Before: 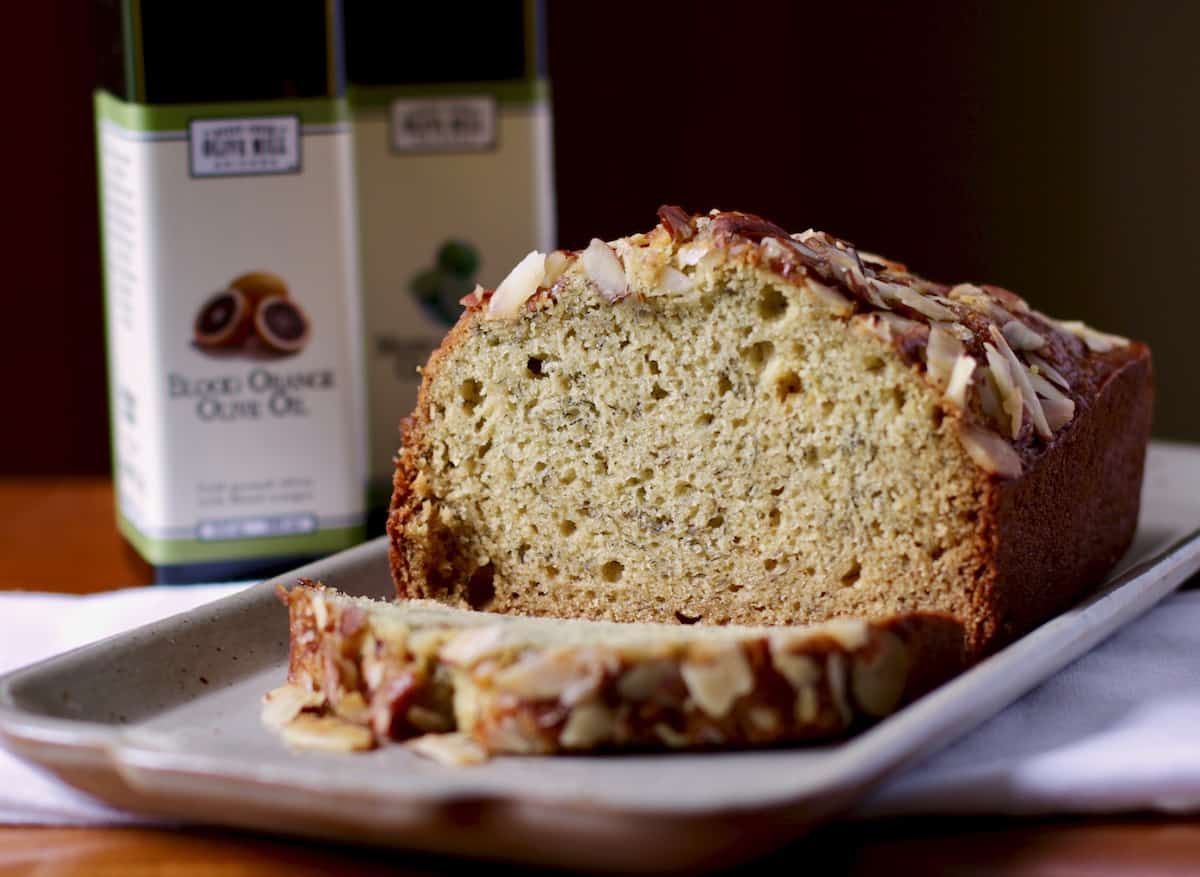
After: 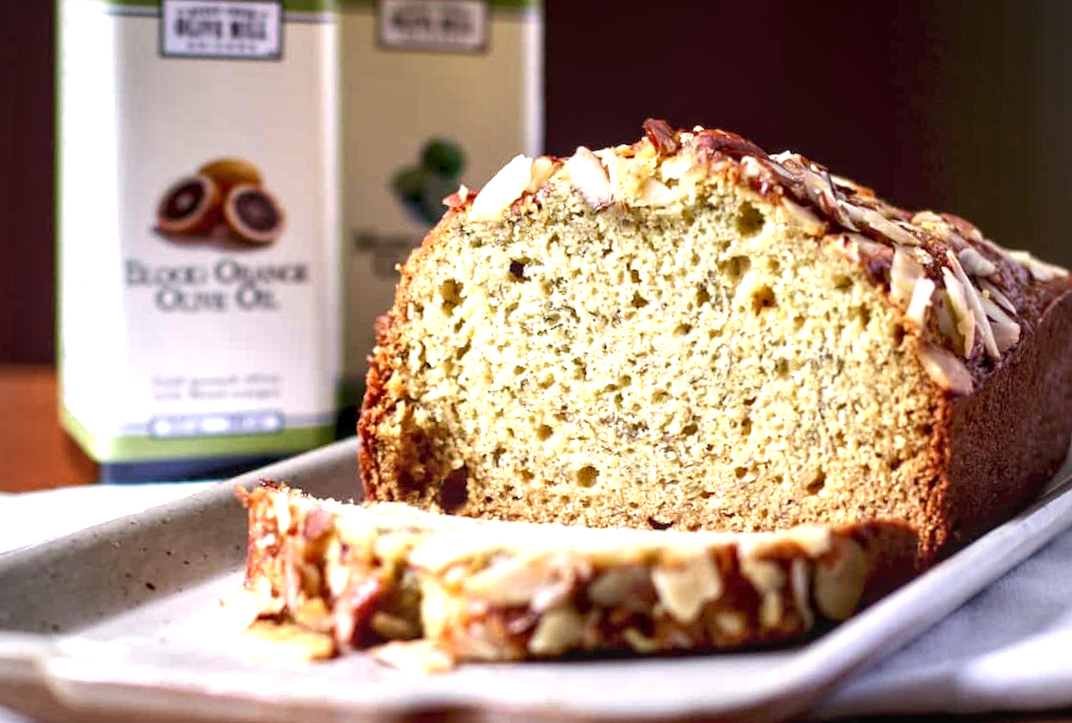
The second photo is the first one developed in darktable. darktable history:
vignetting: unbound false
tone equalizer: on, module defaults
crop and rotate: angle -1.96°, left 3.097%, top 4.154%, right 1.586%, bottom 0.529%
exposure: exposure 1.223 EV, compensate highlight preservation false
local contrast: detail 130%
rotate and perspective: rotation -0.013°, lens shift (vertical) -0.027, lens shift (horizontal) 0.178, crop left 0.016, crop right 0.989, crop top 0.082, crop bottom 0.918
